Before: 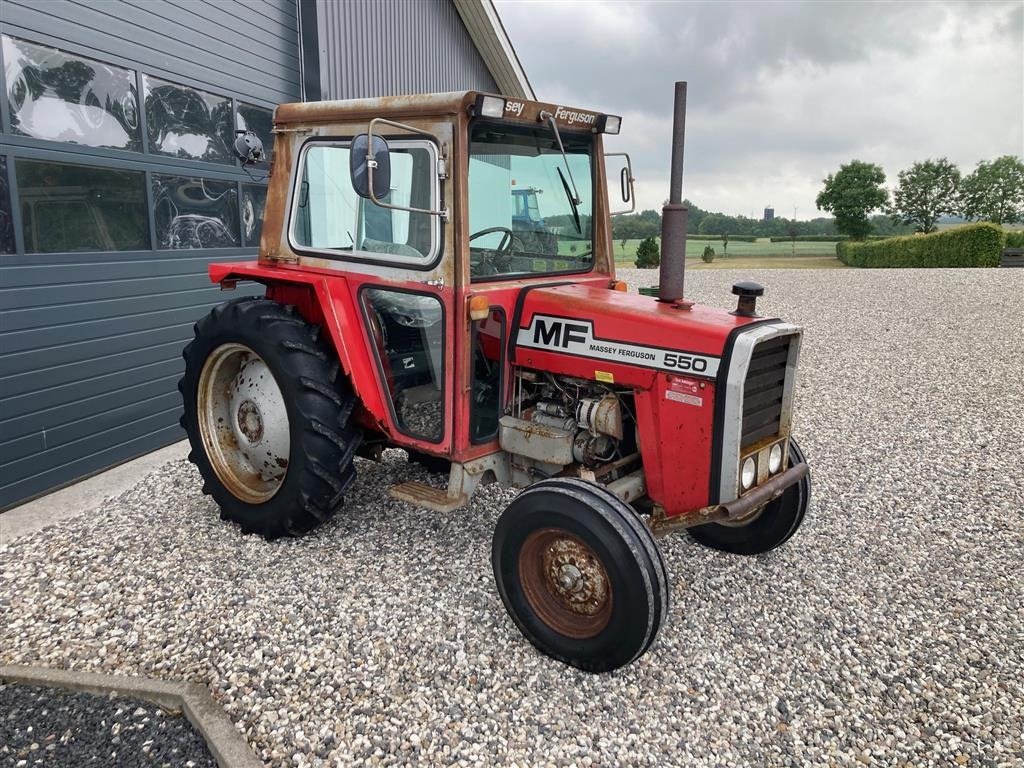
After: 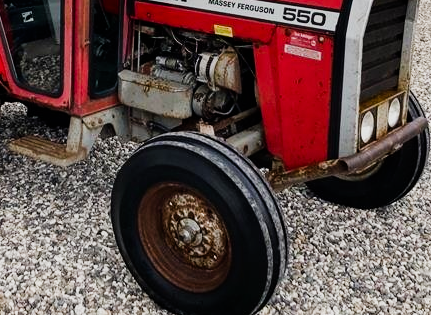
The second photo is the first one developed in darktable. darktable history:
sigmoid: contrast 1.7
crop: left 37.221%, top 45.169%, right 20.63%, bottom 13.777%
